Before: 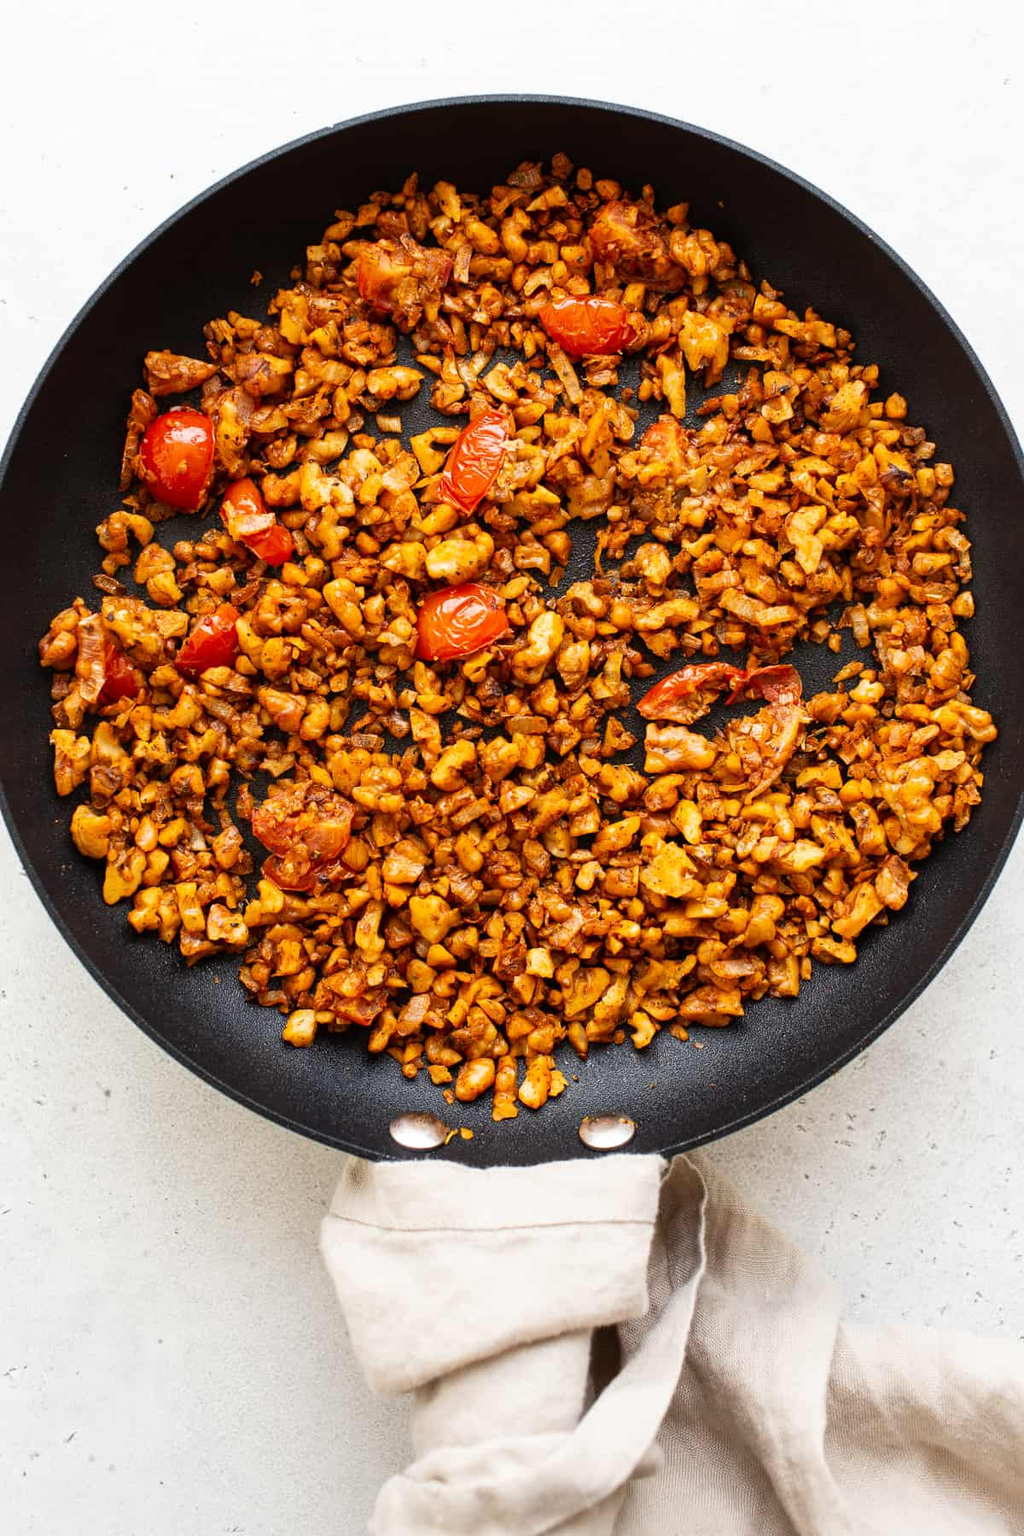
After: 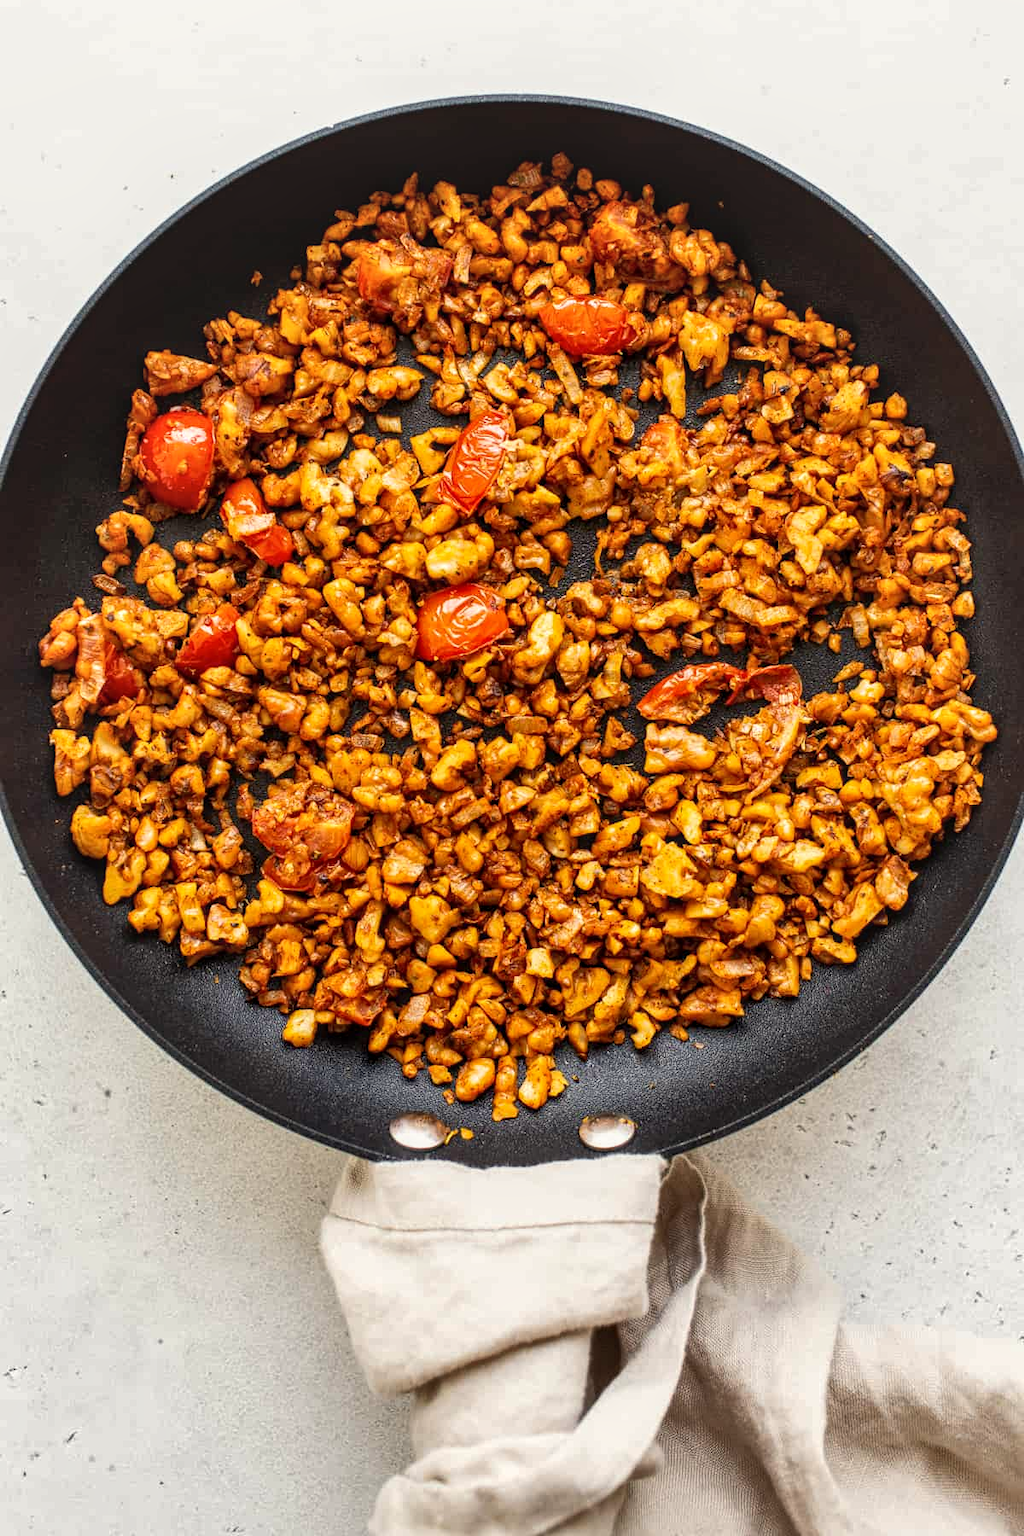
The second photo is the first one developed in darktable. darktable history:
color correction: highlights b* 2.95
shadows and highlights: shadows 48.34, highlights -42.11, soften with gaussian
local contrast: on, module defaults
